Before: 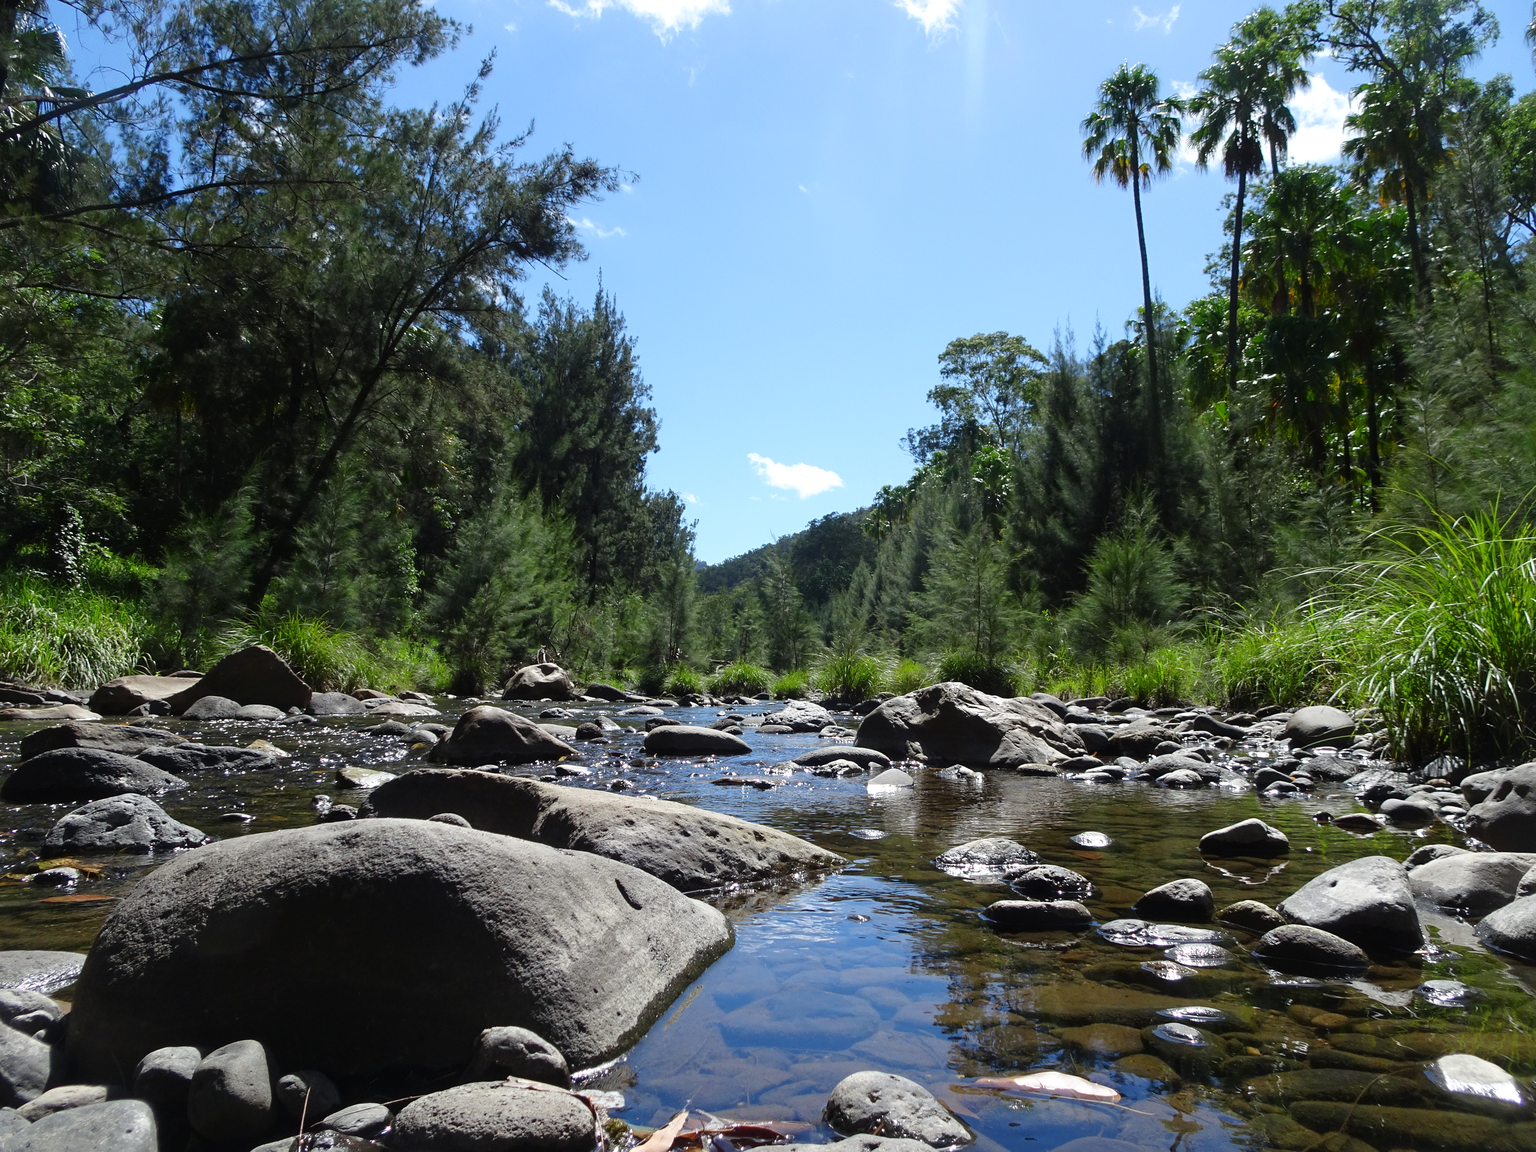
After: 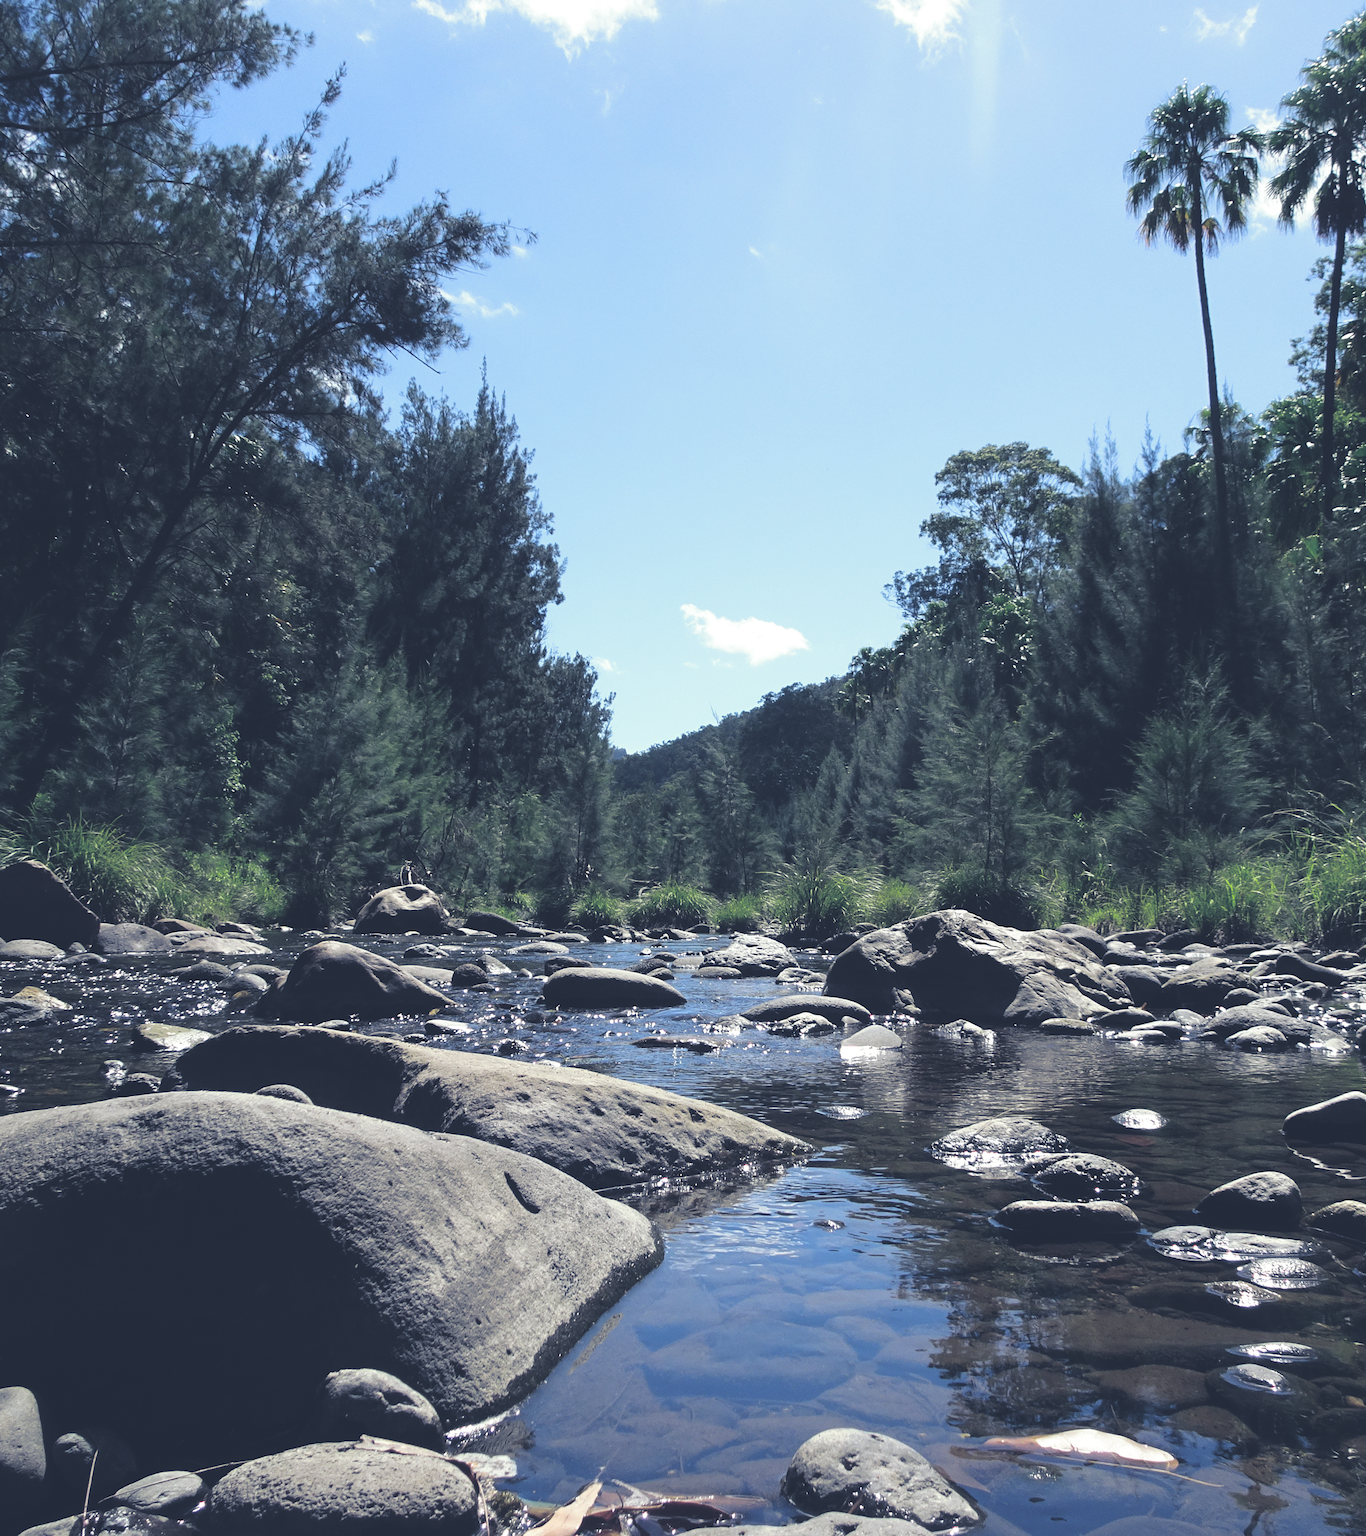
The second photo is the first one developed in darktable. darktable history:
split-toning: shadows › hue 230.4°
exposure: black level correction -0.028, compensate highlight preservation false
crop and rotate: left 15.446%, right 17.836%
